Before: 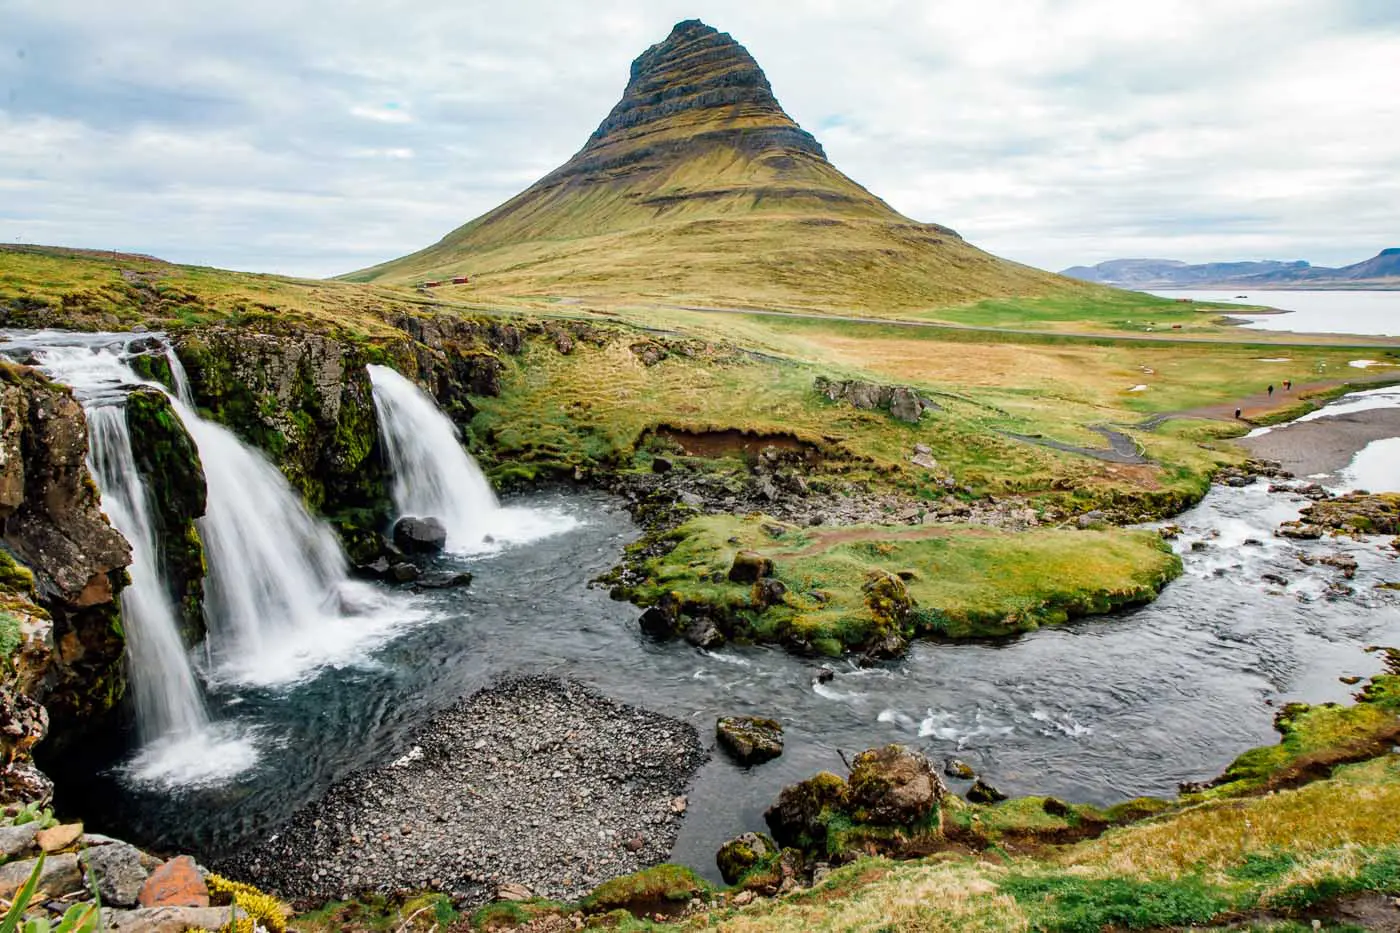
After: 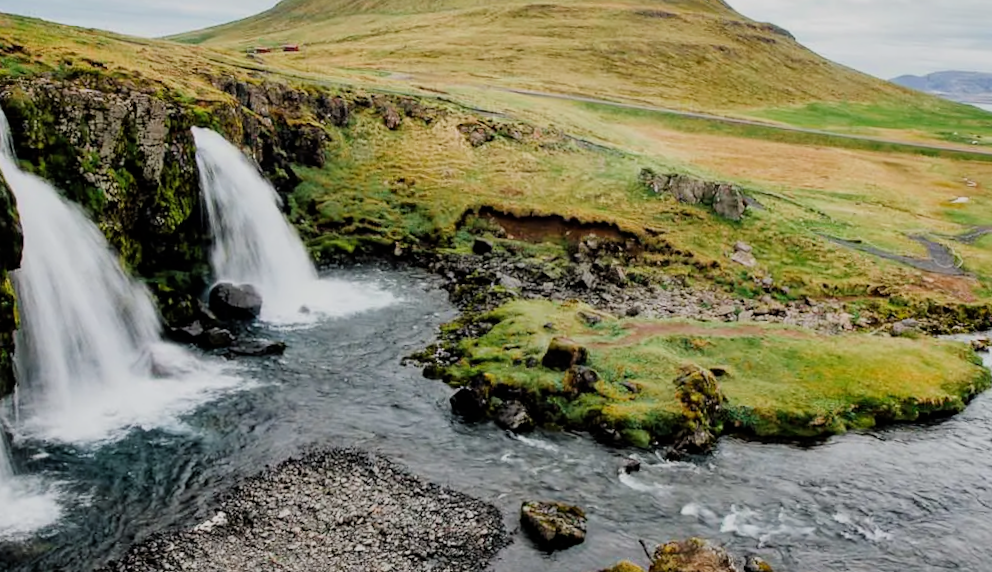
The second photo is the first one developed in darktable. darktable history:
shadows and highlights: shadows 37.27, highlights -28.18, soften with gaussian
filmic rgb: hardness 4.17
crop and rotate: angle -3.37°, left 9.79%, top 20.73%, right 12.42%, bottom 11.82%
rotate and perspective: rotation 0.174°, lens shift (vertical) 0.013, lens shift (horizontal) 0.019, shear 0.001, automatic cropping original format, crop left 0.007, crop right 0.991, crop top 0.016, crop bottom 0.997
